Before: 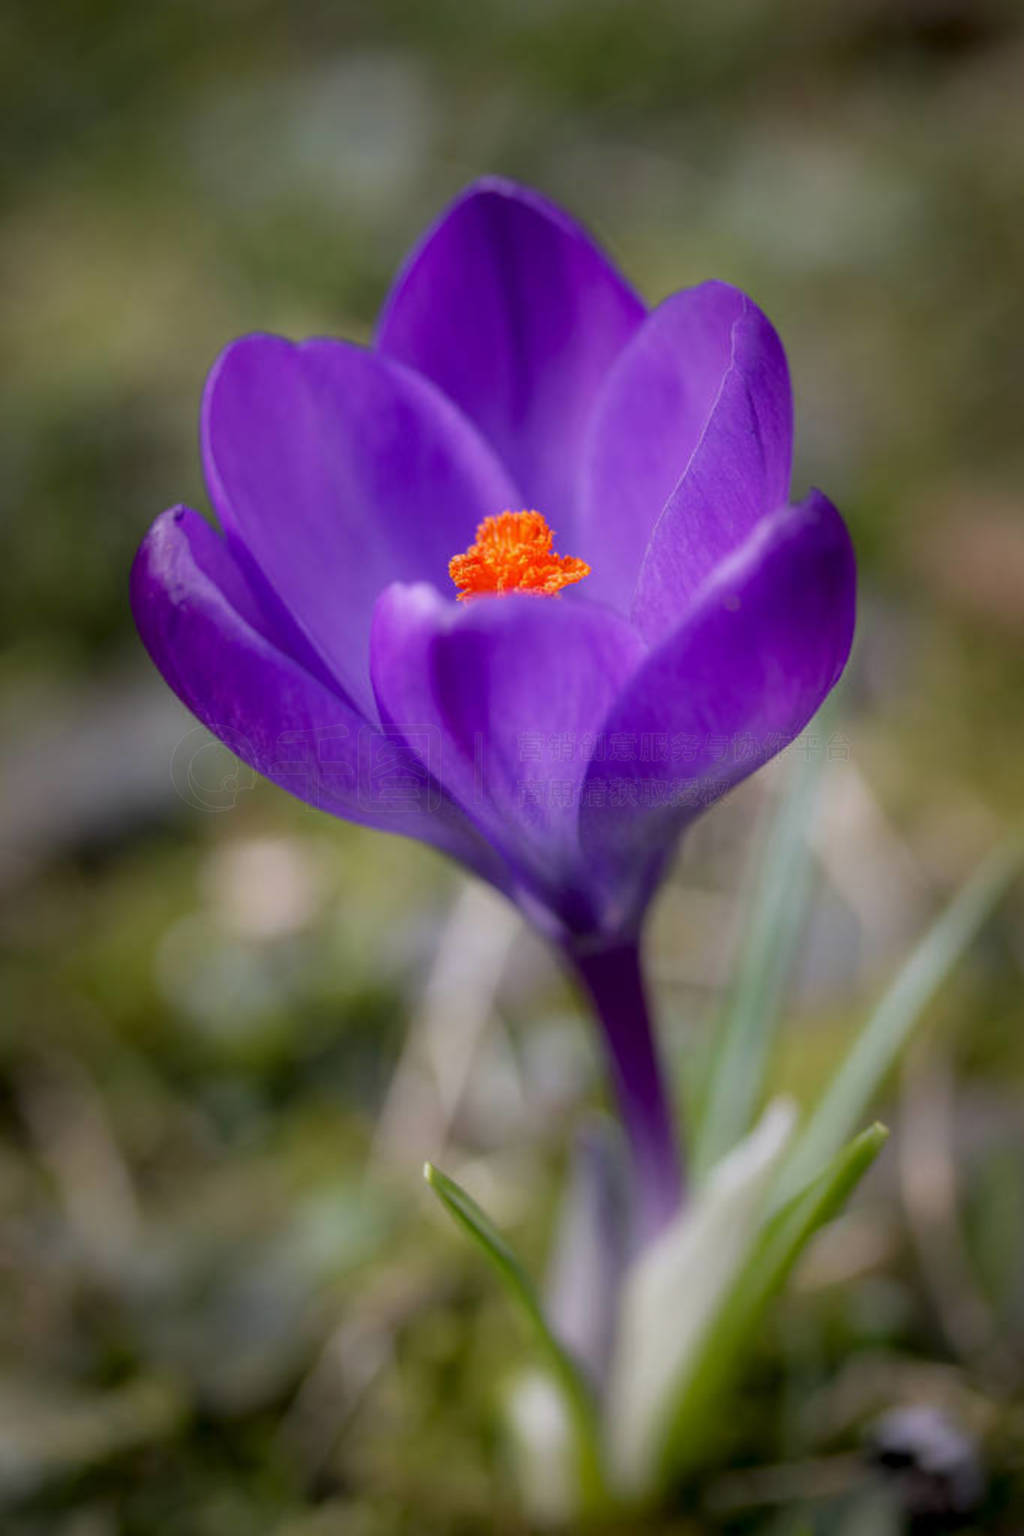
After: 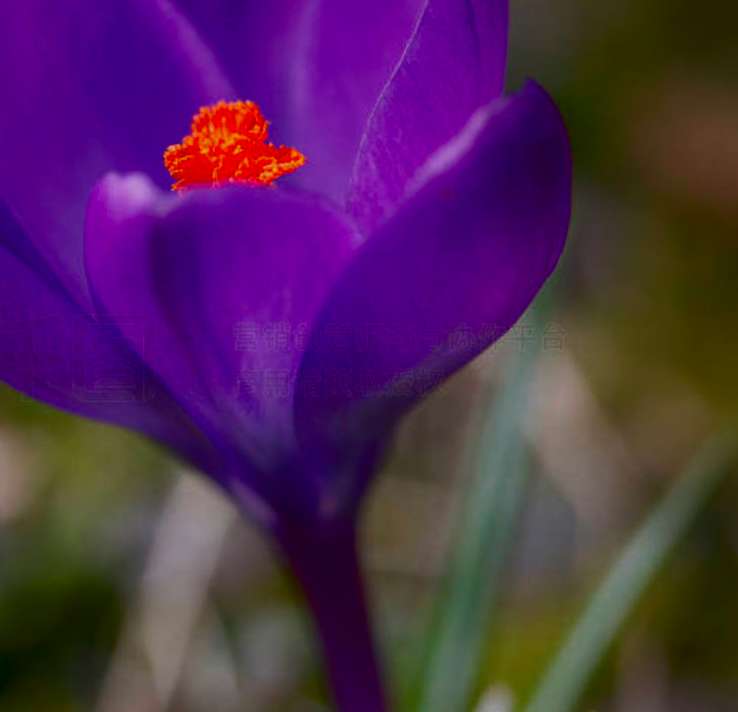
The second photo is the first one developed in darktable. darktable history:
crop and rotate: left 27.896%, top 26.702%, bottom 26.903%
tone curve: curves: ch0 [(0, 0) (0.003, 0.002) (0.011, 0.009) (0.025, 0.021) (0.044, 0.037) (0.069, 0.058) (0.1, 0.084) (0.136, 0.114) (0.177, 0.149) (0.224, 0.188) (0.277, 0.232) (0.335, 0.281) (0.399, 0.341) (0.468, 0.416) (0.543, 0.496) (0.623, 0.574) (0.709, 0.659) (0.801, 0.754) (0.898, 0.876) (1, 1)], color space Lab, linked channels, preserve colors none
contrast brightness saturation: brightness -0.255, saturation 0.196
